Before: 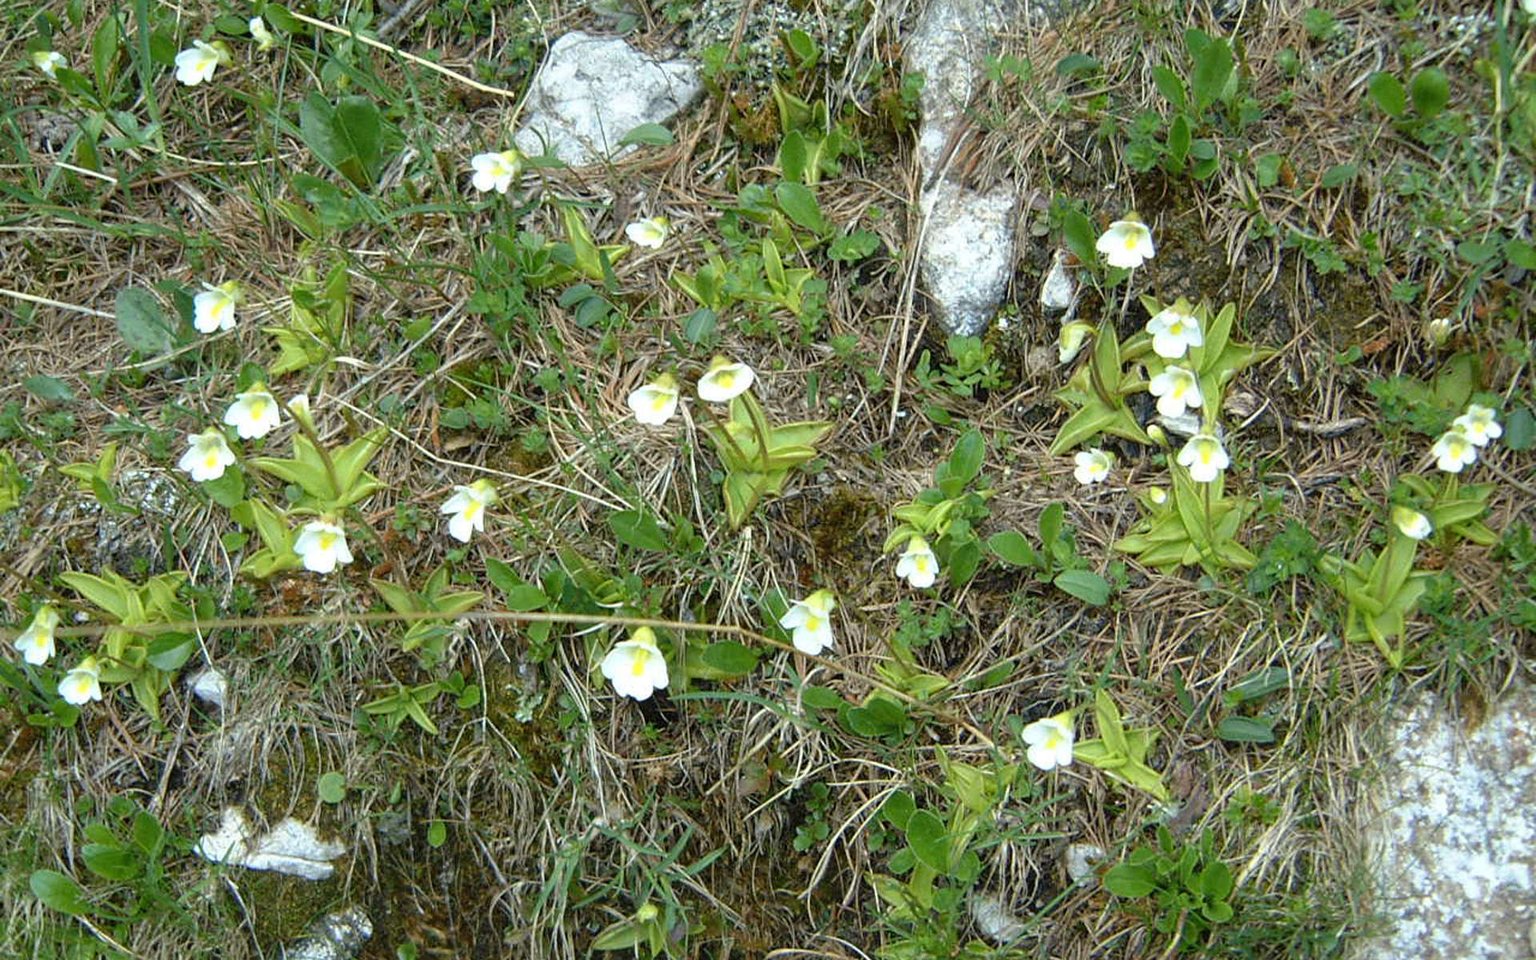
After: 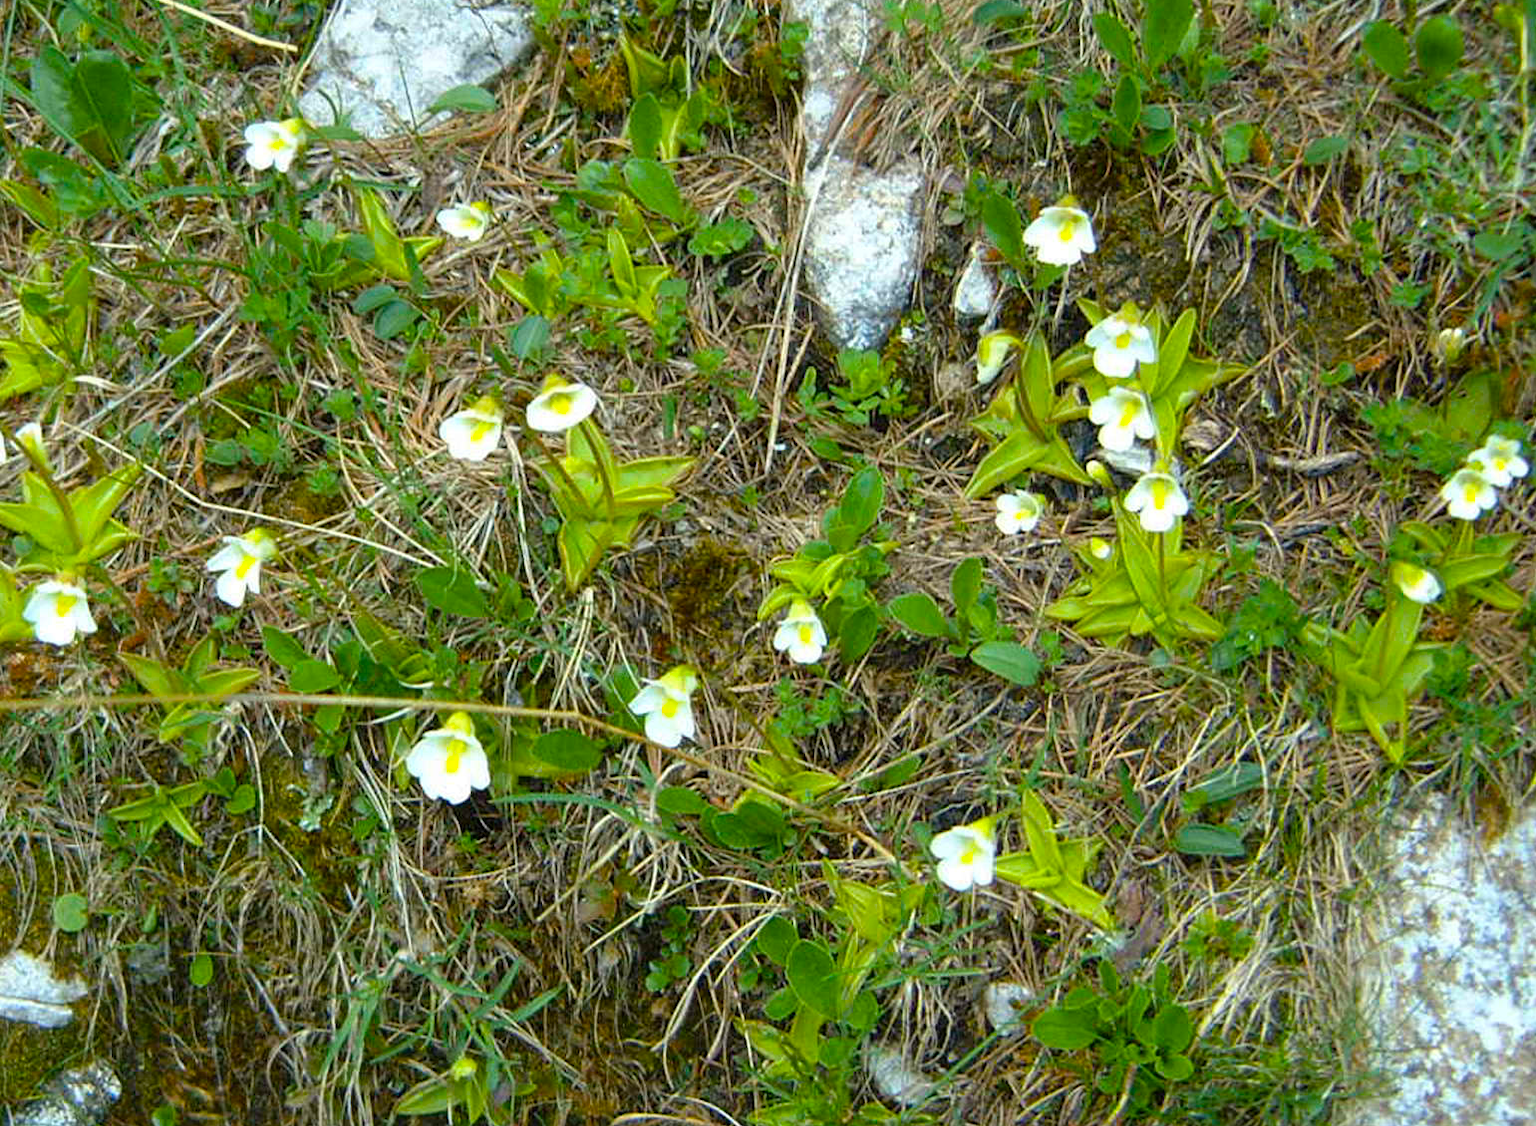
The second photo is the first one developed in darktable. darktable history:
color balance rgb: linear chroma grading › global chroma 15%, perceptual saturation grading › global saturation 30%
crop and rotate: left 17.959%, top 5.771%, right 1.742%
